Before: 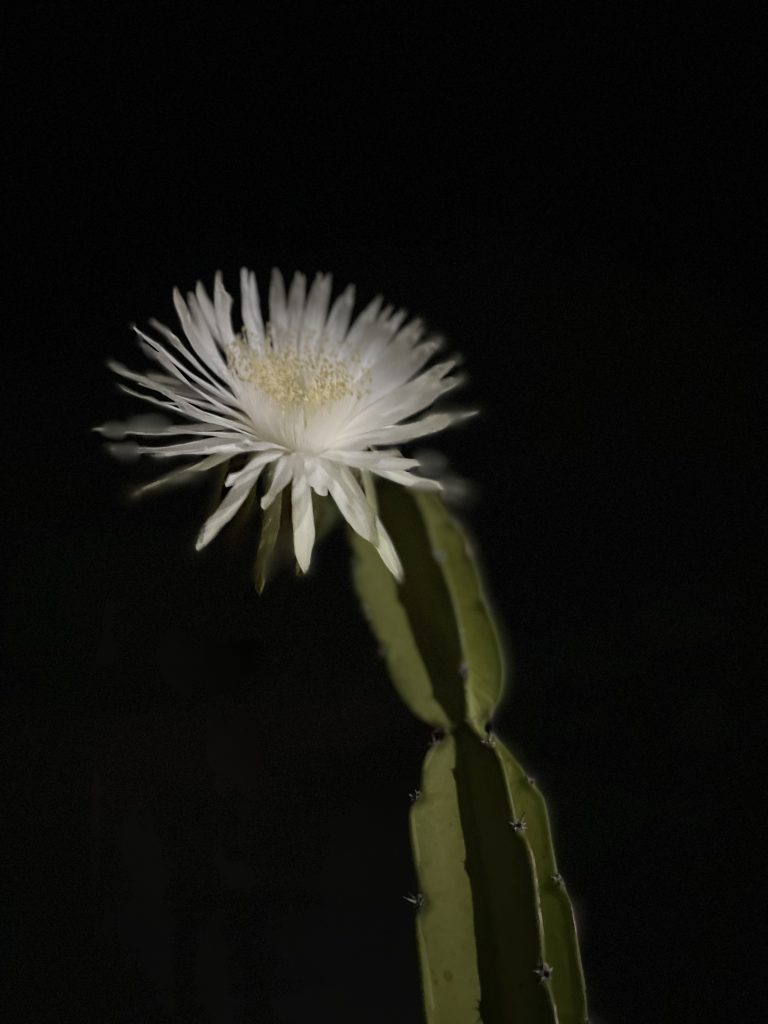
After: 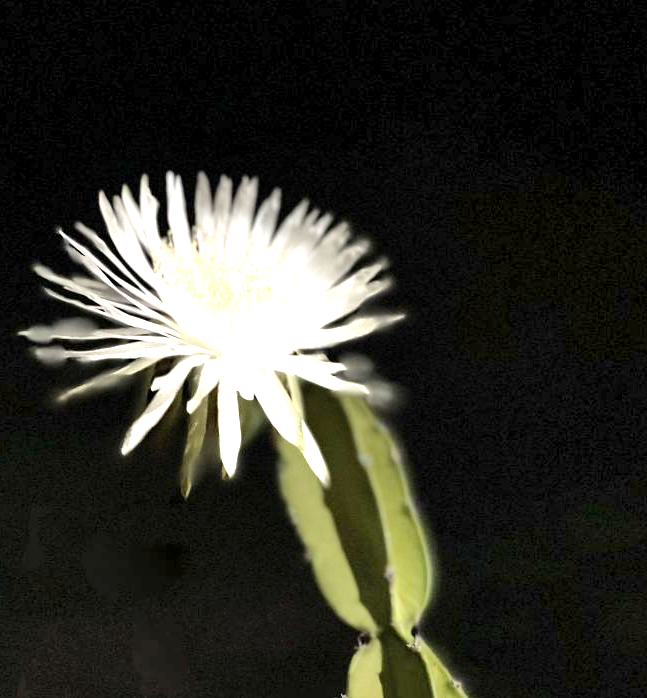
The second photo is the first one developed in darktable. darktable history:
shadows and highlights: shadows 58.39, highlights -60.21, soften with gaussian
crop and rotate: left 9.705%, top 9.447%, right 6%, bottom 22.345%
tone equalizer: -8 EV -0.391 EV, -7 EV -0.409 EV, -6 EV -0.36 EV, -5 EV -0.262 EV, -3 EV 0.207 EV, -2 EV 0.342 EV, -1 EV 0.378 EV, +0 EV 0.443 EV, mask exposure compensation -0.507 EV
exposure: black level correction 0.001, exposure 1.734 EV, compensate highlight preservation false
